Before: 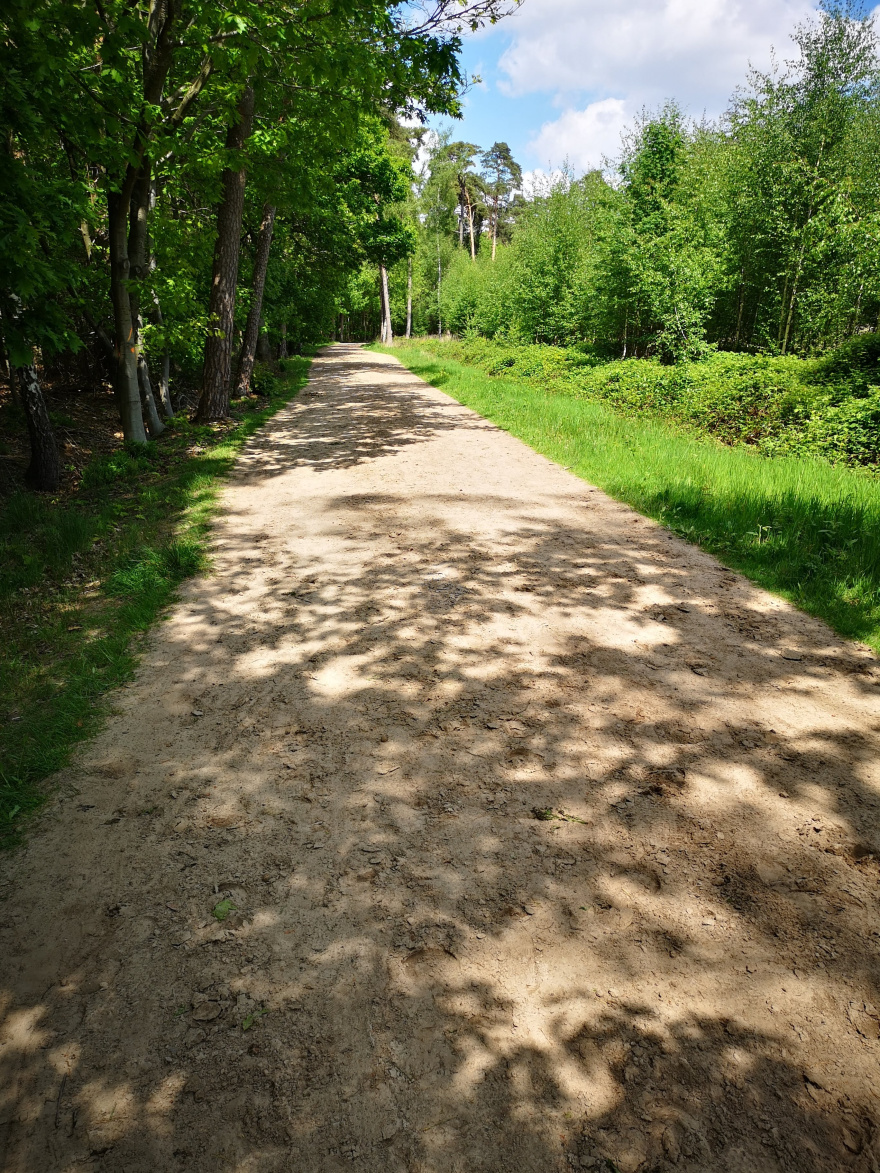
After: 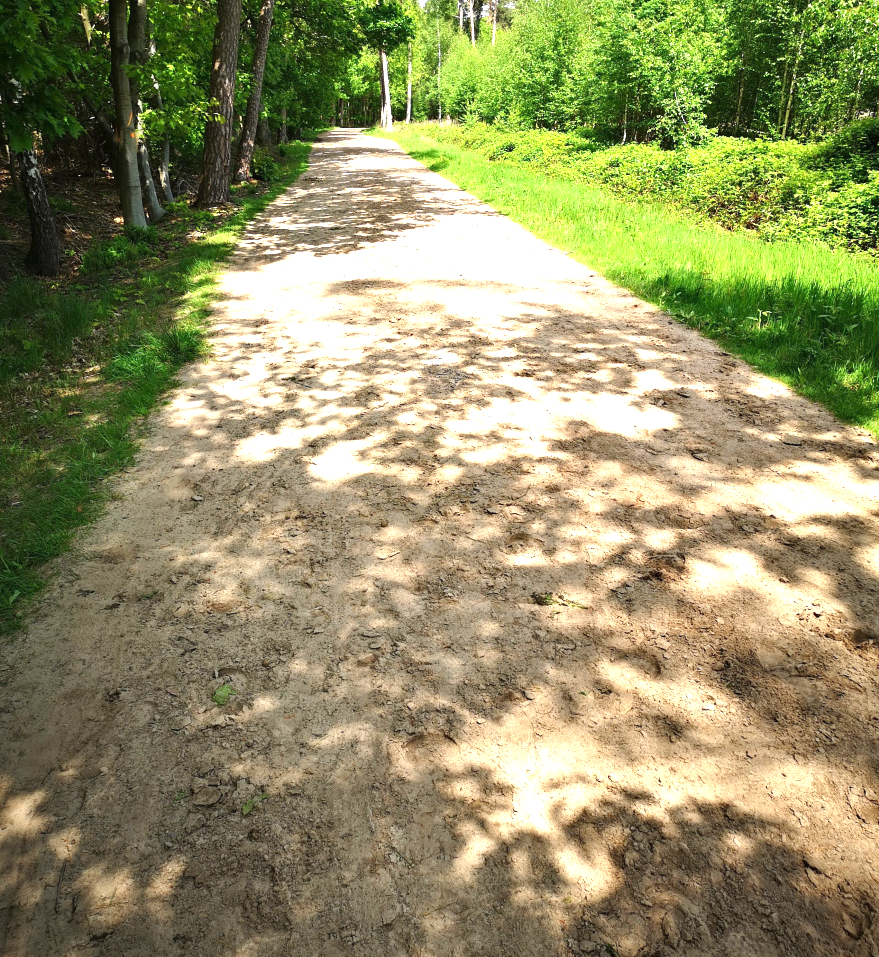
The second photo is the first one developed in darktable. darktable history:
exposure: black level correction 0, exposure 1.106 EV, compensate highlight preservation false
crop and rotate: top 18.352%
